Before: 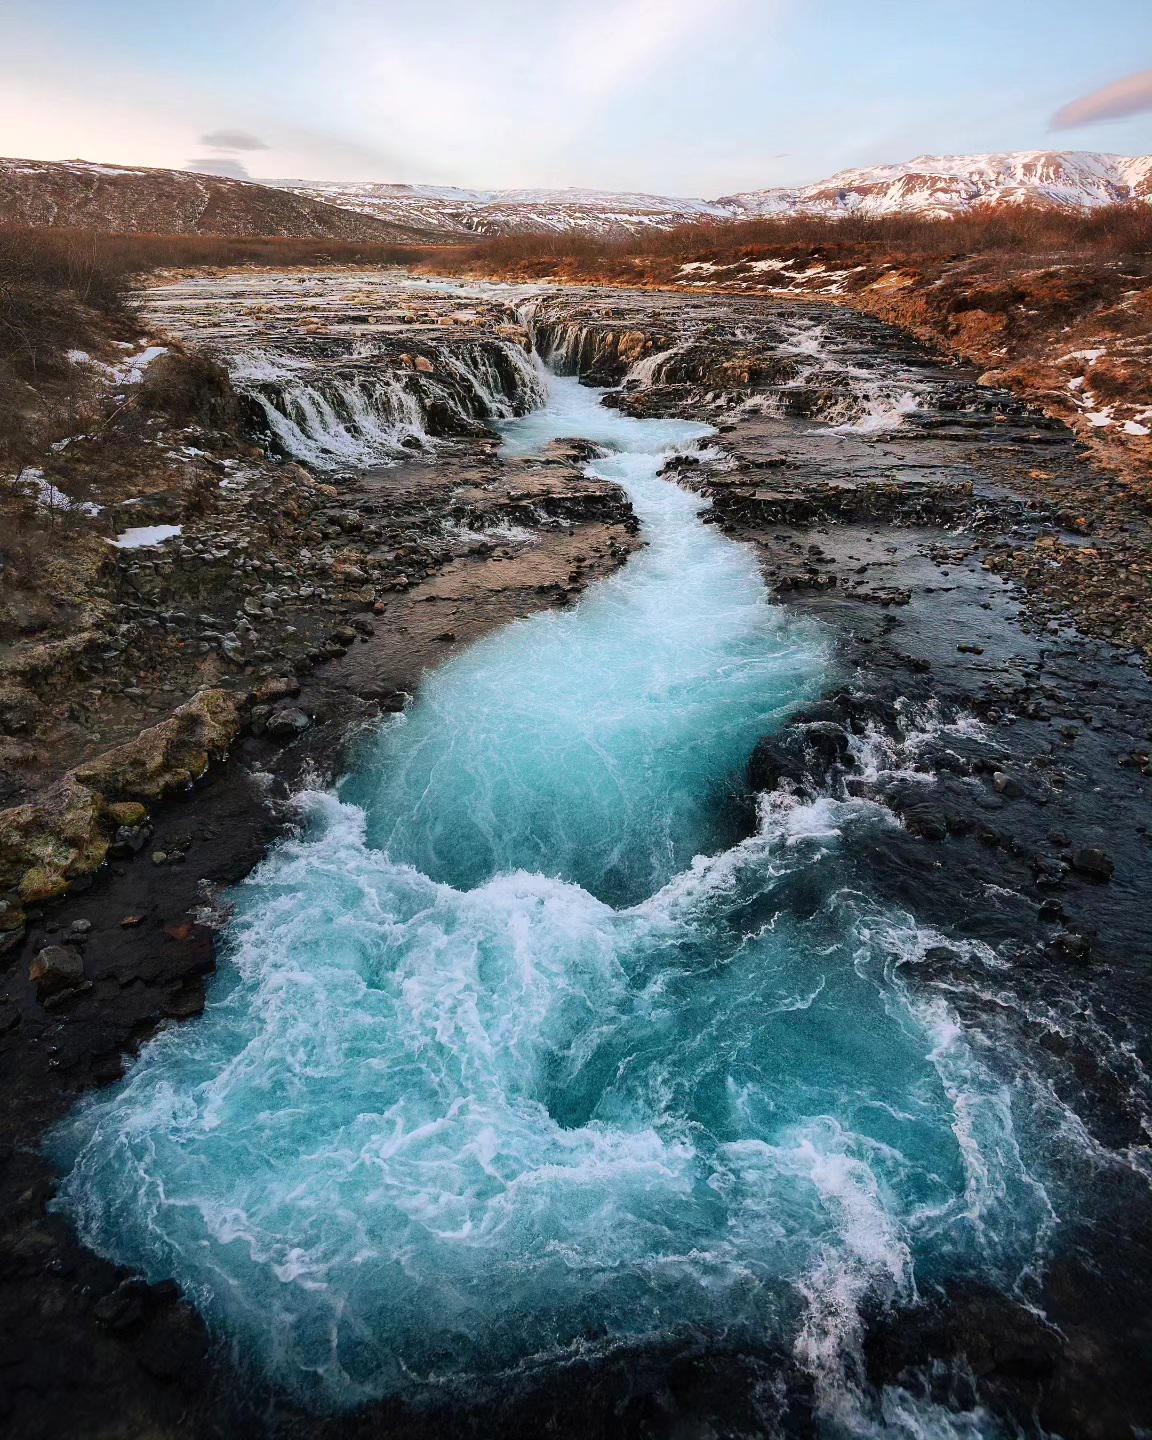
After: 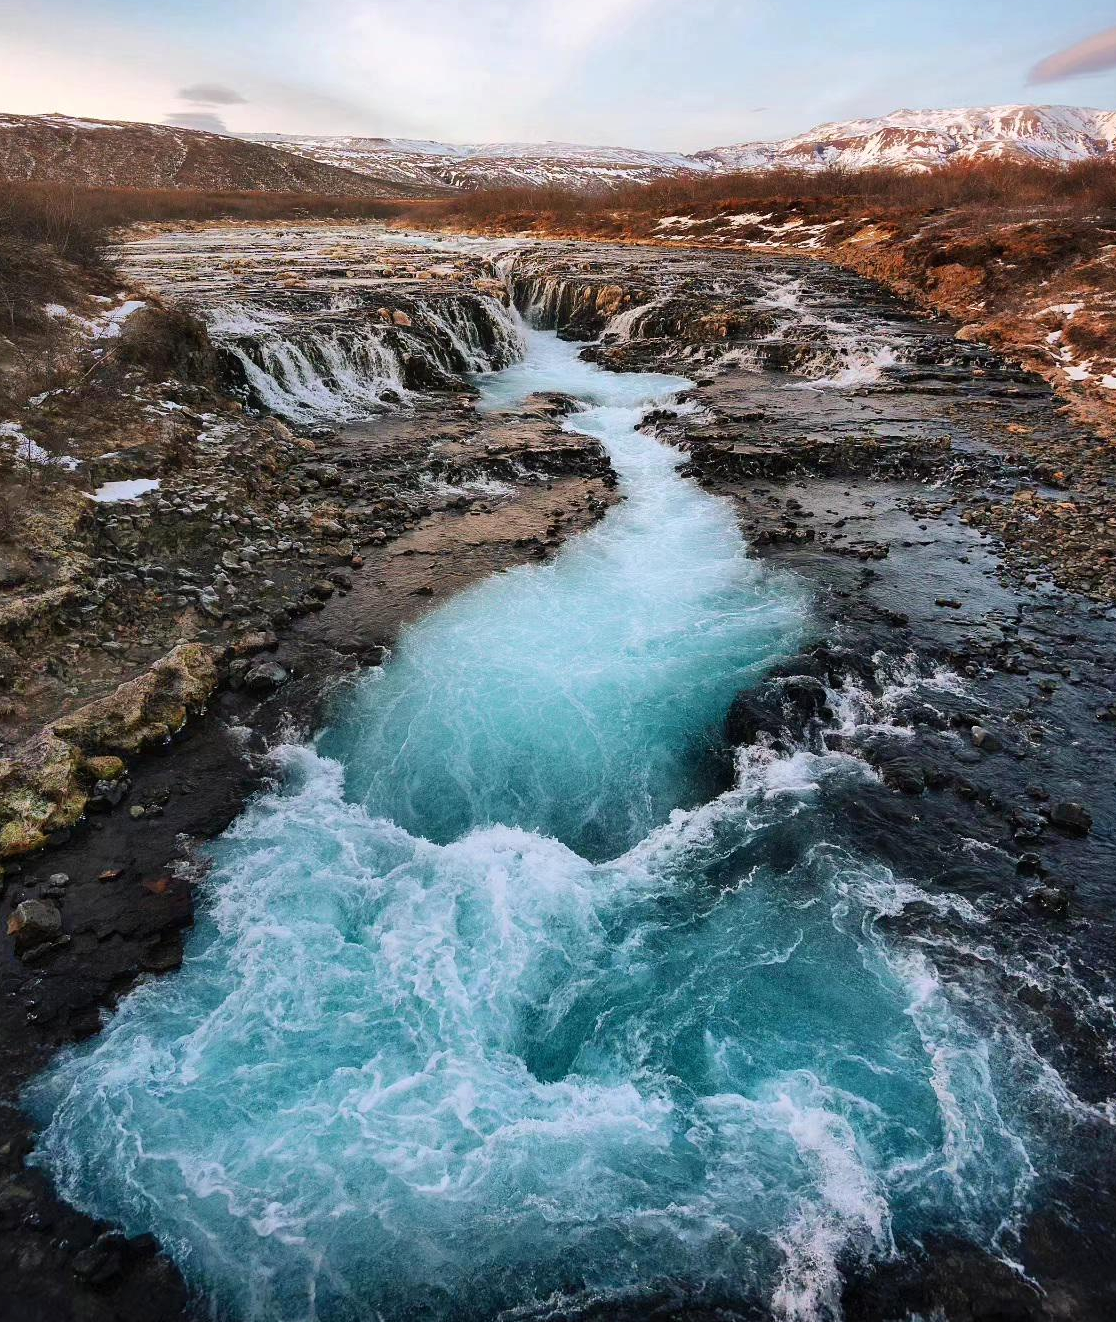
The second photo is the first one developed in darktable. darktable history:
crop: left 1.964%, top 3.251%, right 1.122%, bottom 4.933%
shadows and highlights: shadows 49, highlights -41, soften with gaussian
